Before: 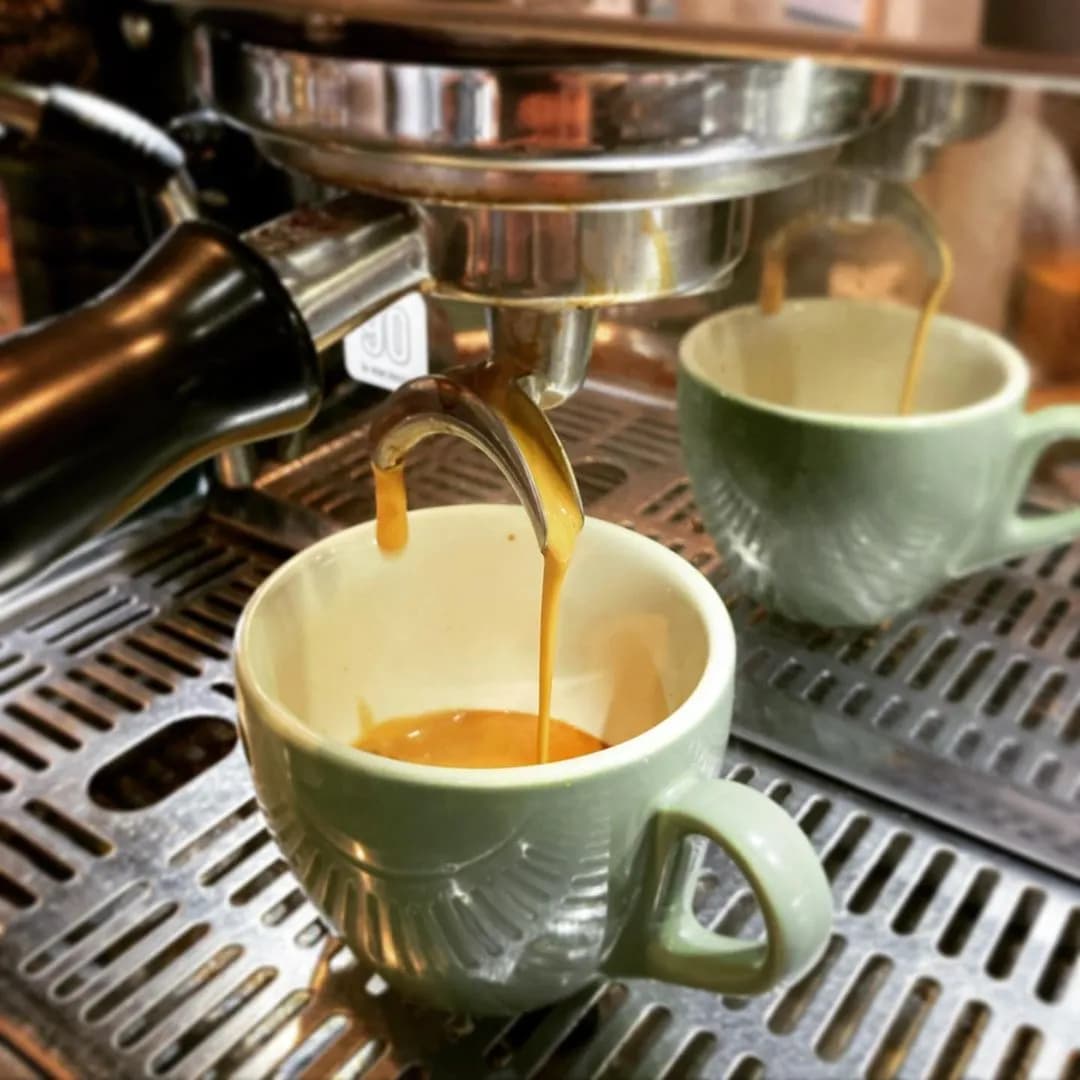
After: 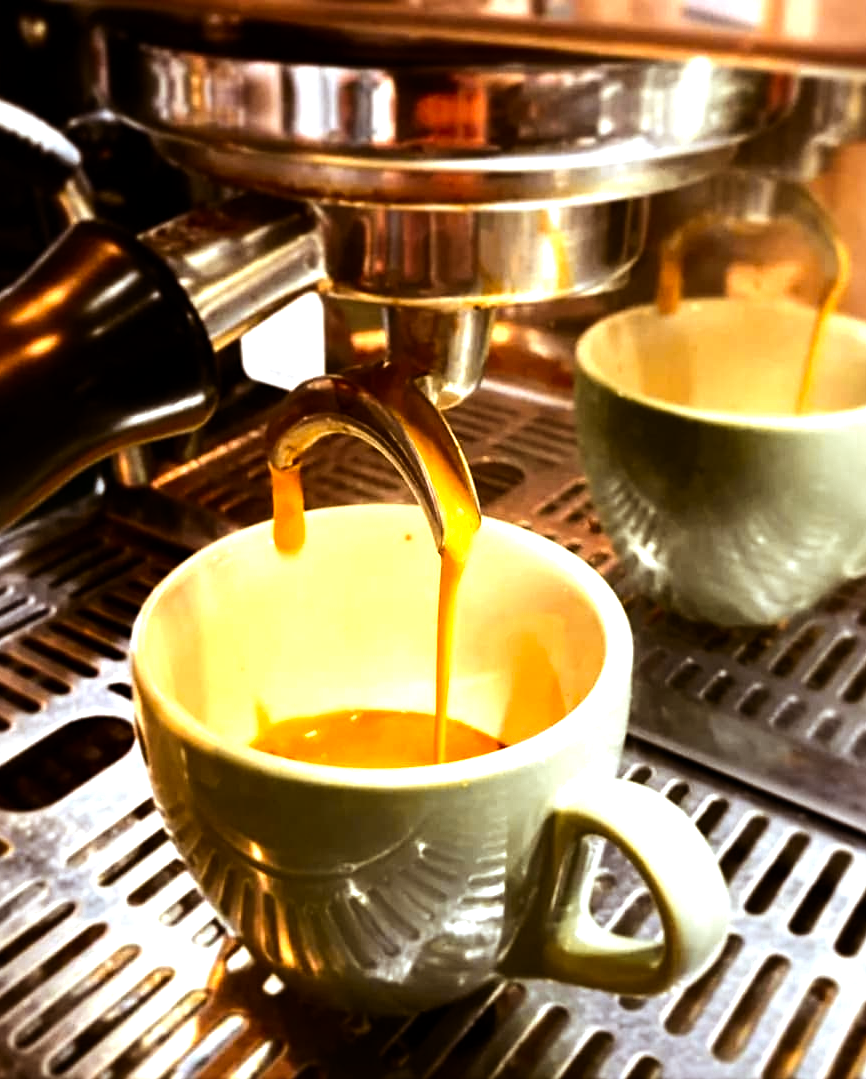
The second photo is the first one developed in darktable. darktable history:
sharpen: amount 0.2
color zones: curves: ch0 [(0, 0.499) (0.143, 0.5) (0.286, 0.5) (0.429, 0.476) (0.571, 0.284) (0.714, 0.243) (0.857, 0.449) (1, 0.499)]; ch1 [(0, 0.532) (0.143, 0.645) (0.286, 0.696) (0.429, 0.211) (0.571, 0.504) (0.714, 0.493) (0.857, 0.495) (1, 0.532)]; ch2 [(0, 0.5) (0.143, 0.5) (0.286, 0.427) (0.429, 0.324) (0.571, 0.5) (0.714, 0.5) (0.857, 0.5) (1, 0.5)]
tone equalizer: -8 EV -1.08 EV, -7 EV -1.01 EV, -6 EV -0.867 EV, -5 EV -0.578 EV, -3 EV 0.578 EV, -2 EV 0.867 EV, -1 EV 1.01 EV, +0 EV 1.08 EV, edges refinement/feathering 500, mask exposure compensation -1.57 EV, preserve details no
crop and rotate: left 9.597%, right 10.195%
rgb levels: mode RGB, independent channels, levels [[0, 0.5, 1], [0, 0.521, 1], [0, 0.536, 1]]
